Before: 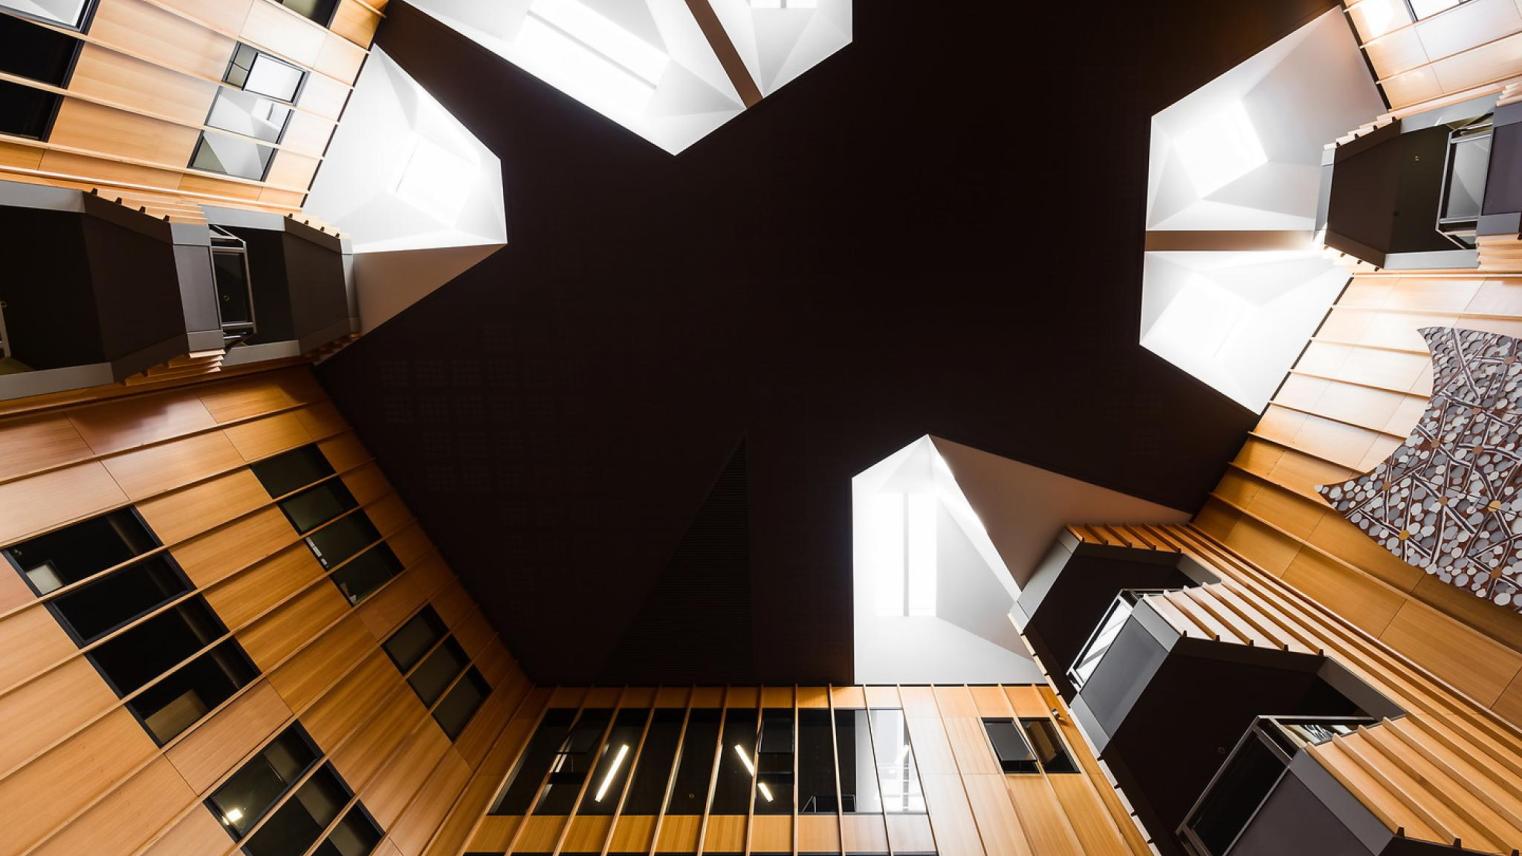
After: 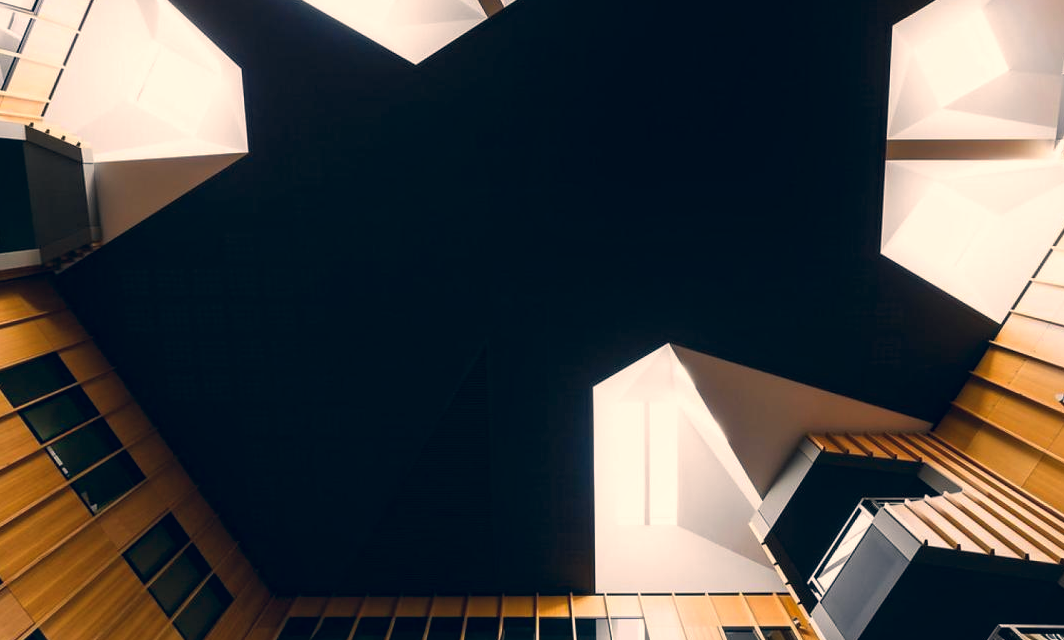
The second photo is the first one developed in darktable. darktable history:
crop and rotate: left 17.046%, top 10.659%, right 12.989%, bottom 14.553%
local contrast: mode bilateral grid, contrast 20, coarseness 50, detail 120%, midtone range 0.2
color correction: highlights a* 10.32, highlights b* 14.66, shadows a* -9.59, shadows b* -15.02
